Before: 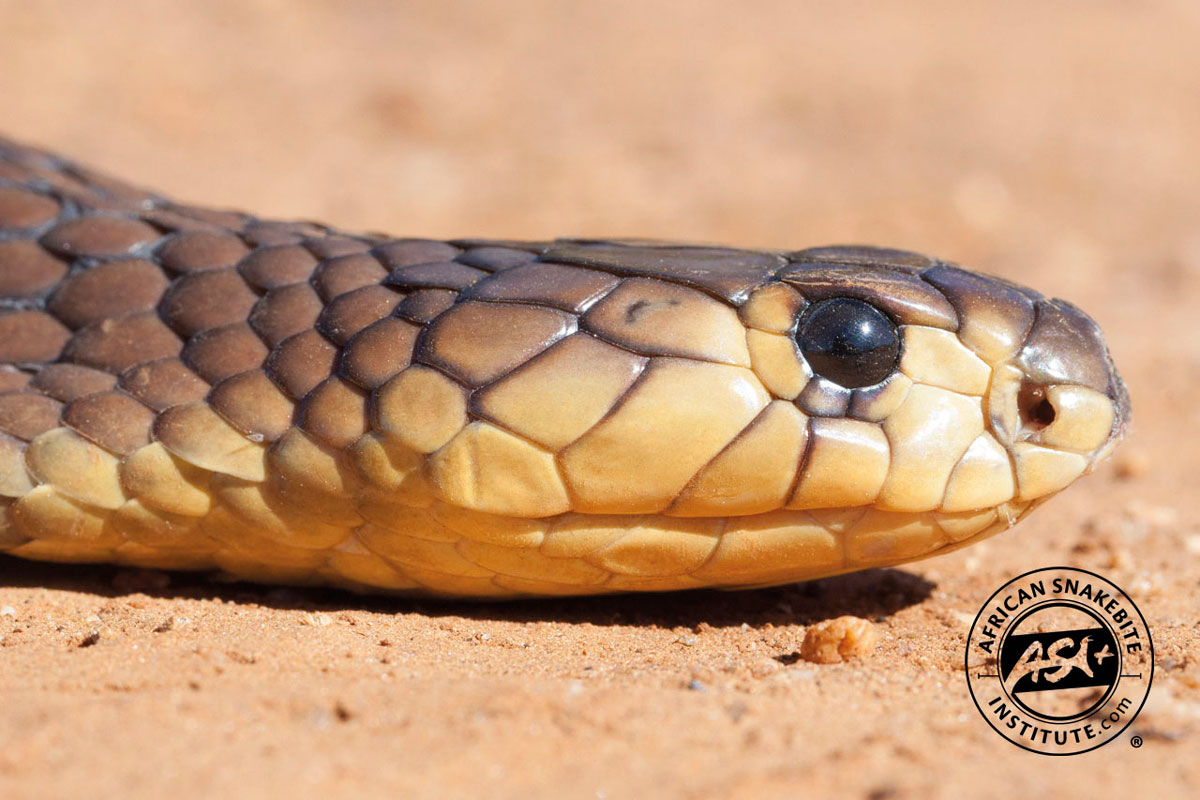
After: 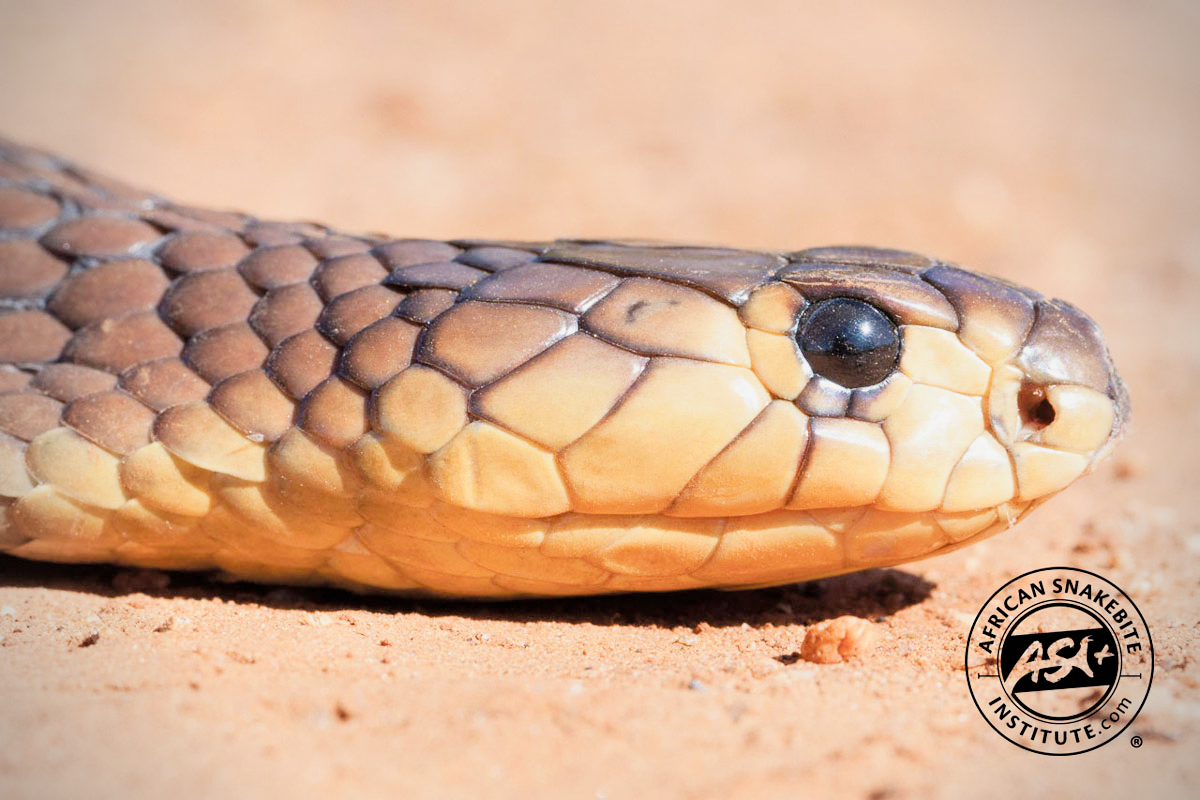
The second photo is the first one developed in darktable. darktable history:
vignetting: fall-off start 79.77%, unbound false
exposure: exposure 1.208 EV, compensate highlight preservation false
filmic rgb: black relative exposure -7.65 EV, white relative exposure 4.56 EV, hardness 3.61
shadows and highlights: shadows 36.14, highlights -28.16, soften with gaussian
